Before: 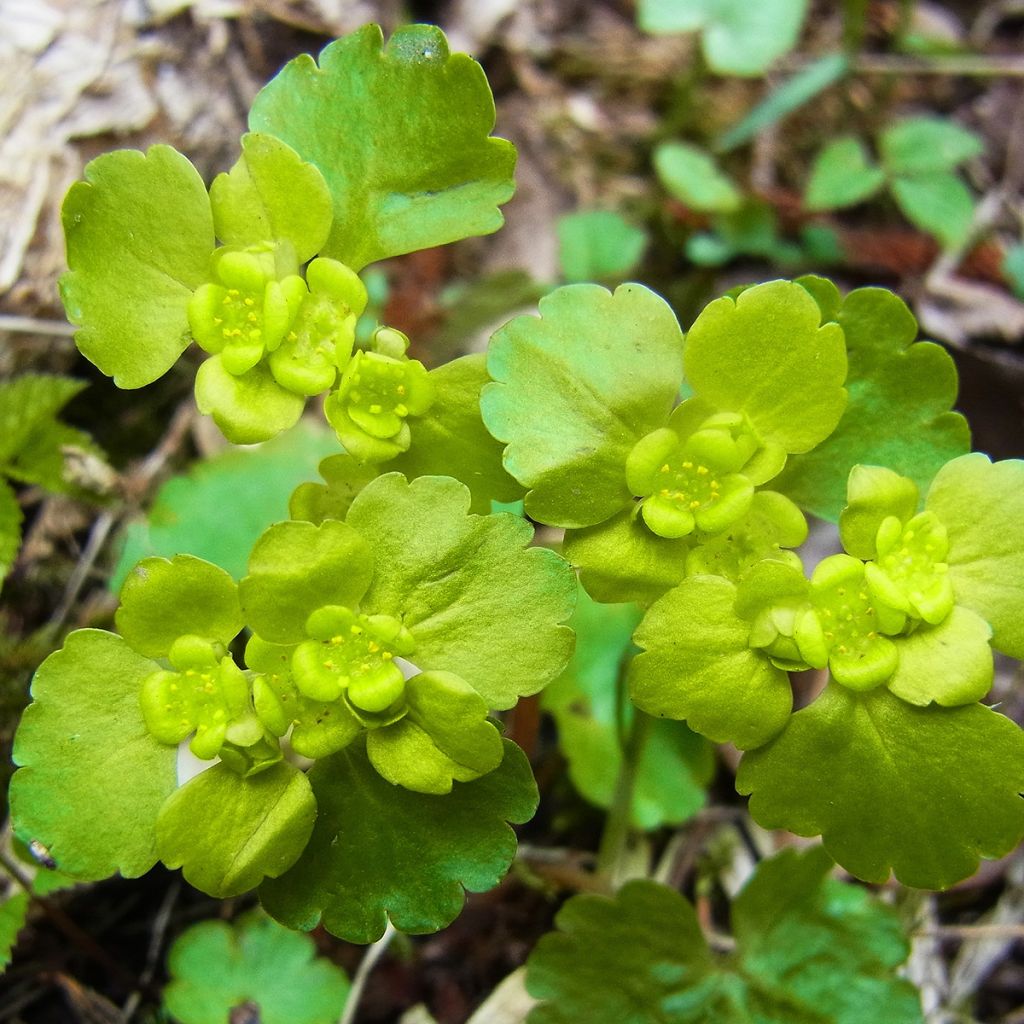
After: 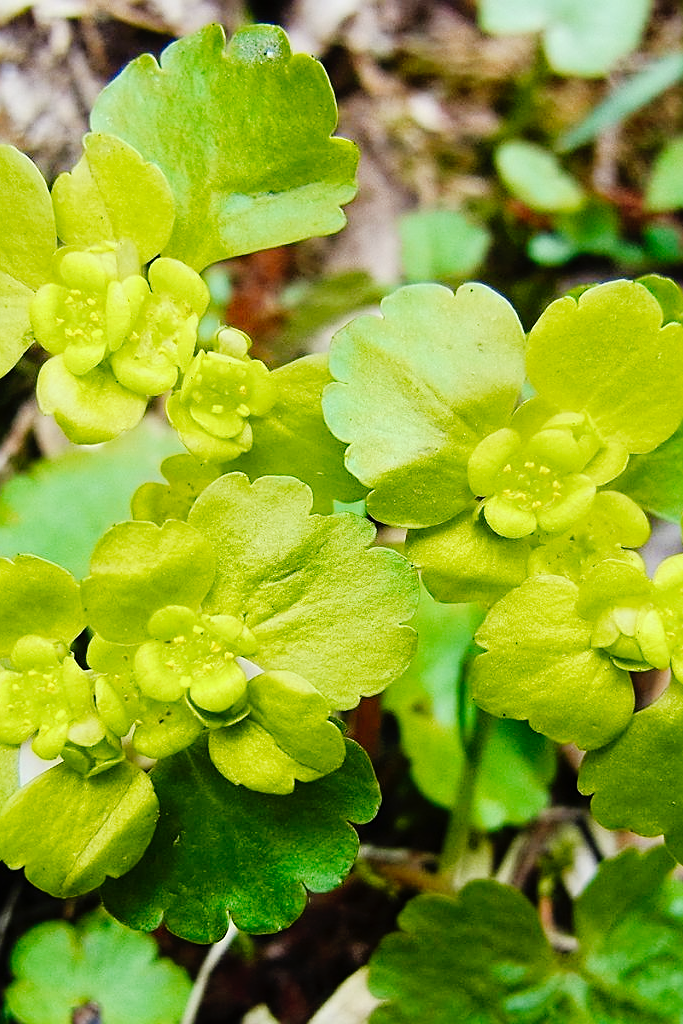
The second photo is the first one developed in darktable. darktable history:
tone curve: curves: ch0 [(0, 0) (0.003, 0.002) (0.011, 0.006) (0.025, 0.012) (0.044, 0.021) (0.069, 0.027) (0.1, 0.035) (0.136, 0.06) (0.177, 0.108) (0.224, 0.173) (0.277, 0.26) (0.335, 0.353) (0.399, 0.453) (0.468, 0.555) (0.543, 0.641) (0.623, 0.724) (0.709, 0.792) (0.801, 0.857) (0.898, 0.918) (1, 1)], preserve colors none
crop and rotate: left 15.446%, right 17.836%
sharpen: on, module defaults
color zones: curves: ch0 [(0, 0.5) (0.143, 0.5) (0.286, 0.5) (0.429, 0.5) (0.571, 0.5) (0.714, 0.476) (0.857, 0.5) (1, 0.5)]; ch2 [(0, 0.5) (0.143, 0.5) (0.286, 0.5) (0.429, 0.5) (0.571, 0.5) (0.714, 0.487) (0.857, 0.5) (1, 0.5)]
